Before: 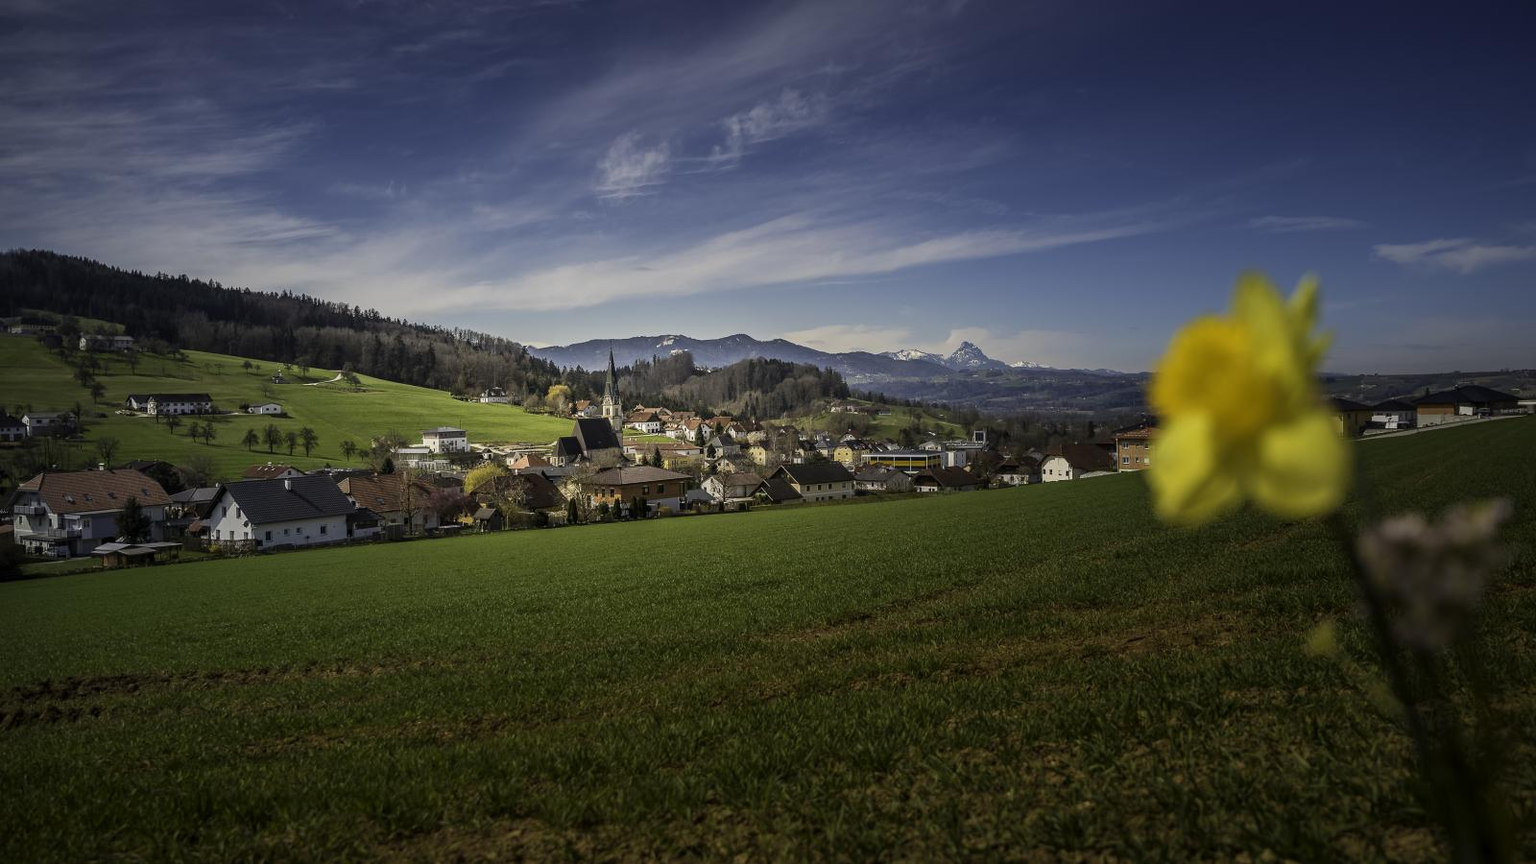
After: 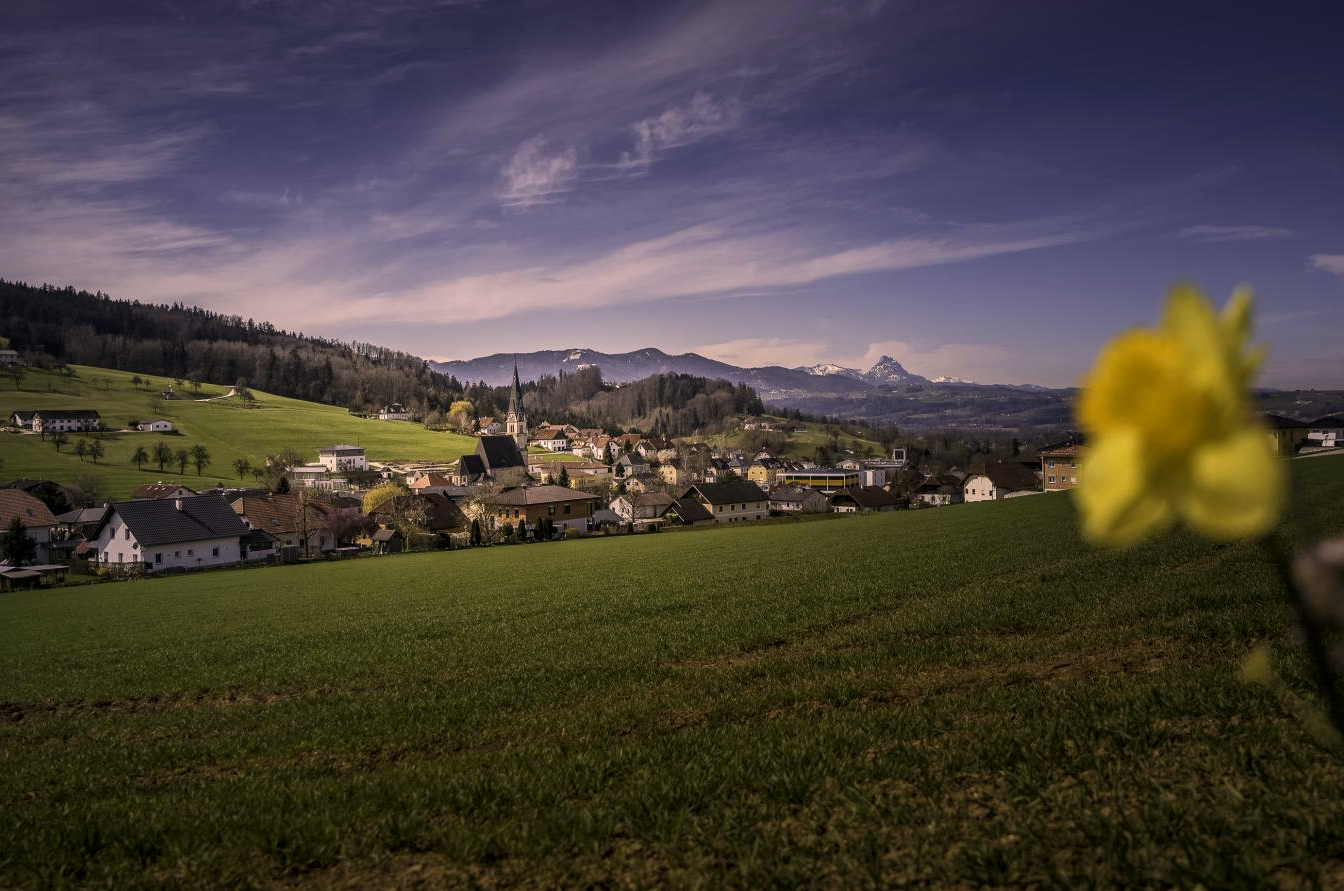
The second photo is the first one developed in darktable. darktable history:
crop: left 7.598%, right 7.873%
local contrast: highlights 100%, shadows 100%, detail 120%, midtone range 0.2
color correction: highlights a* 14.52, highlights b* 4.84
